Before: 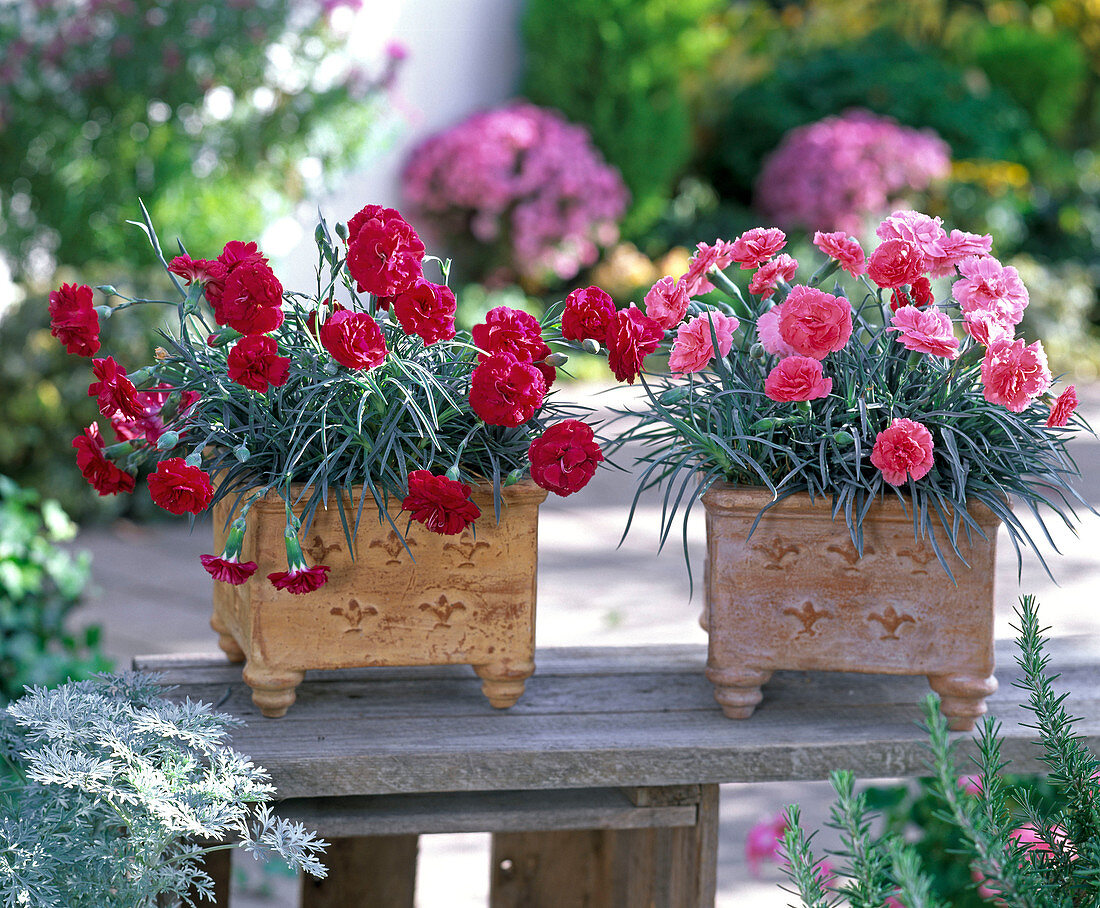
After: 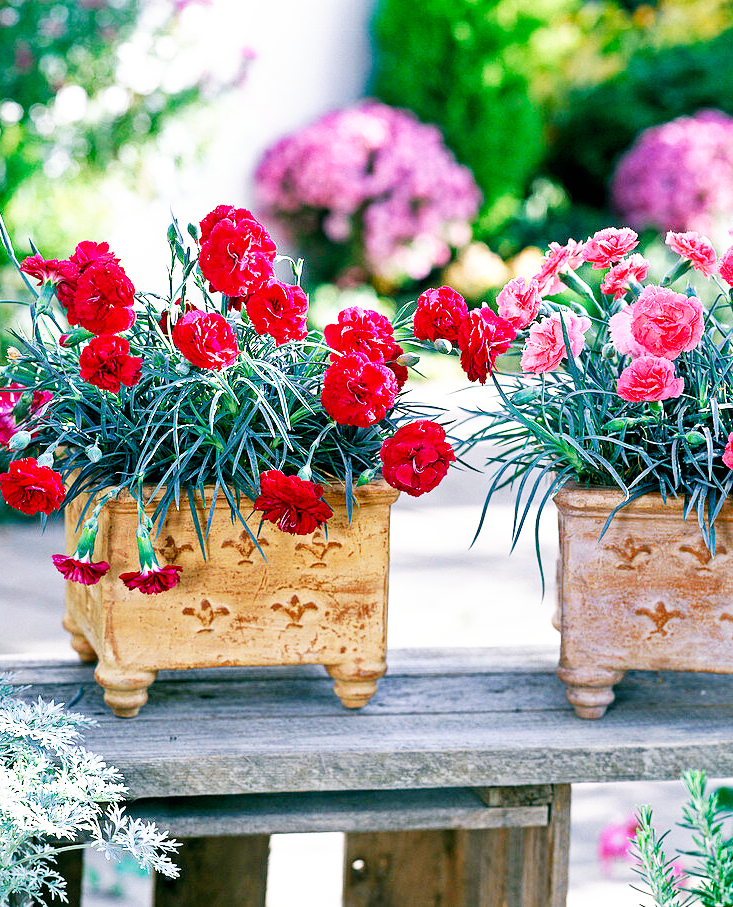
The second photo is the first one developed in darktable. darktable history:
color balance rgb: shadows lift › chroma 1.023%, shadows lift › hue 243.17°, highlights gain › chroma 1.1%, highlights gain › hue 60.07°, global offset › luminance -0.321%, global offset › chroma 0.106%, global offset › hue 164.94°, perceptual saturation grading › global saturation 0.619%, perceptual saturation grading › highlights -30.113%, perceptual saturation grading › shadows 19.973%
crop and rotate: left 13.514%, right 19.774%
shadows and highlights: shadows -88.39, highlights -37.1, soften with gaussian
base curve: curves: ch0 [(0, 0) (0.007, 0.004) (0.027, 0.03) (0.046, 0.07) (0.207, 0.54) (0.442, 0.872) (0.673, 0.972) (1, 1)], preserve colors none
